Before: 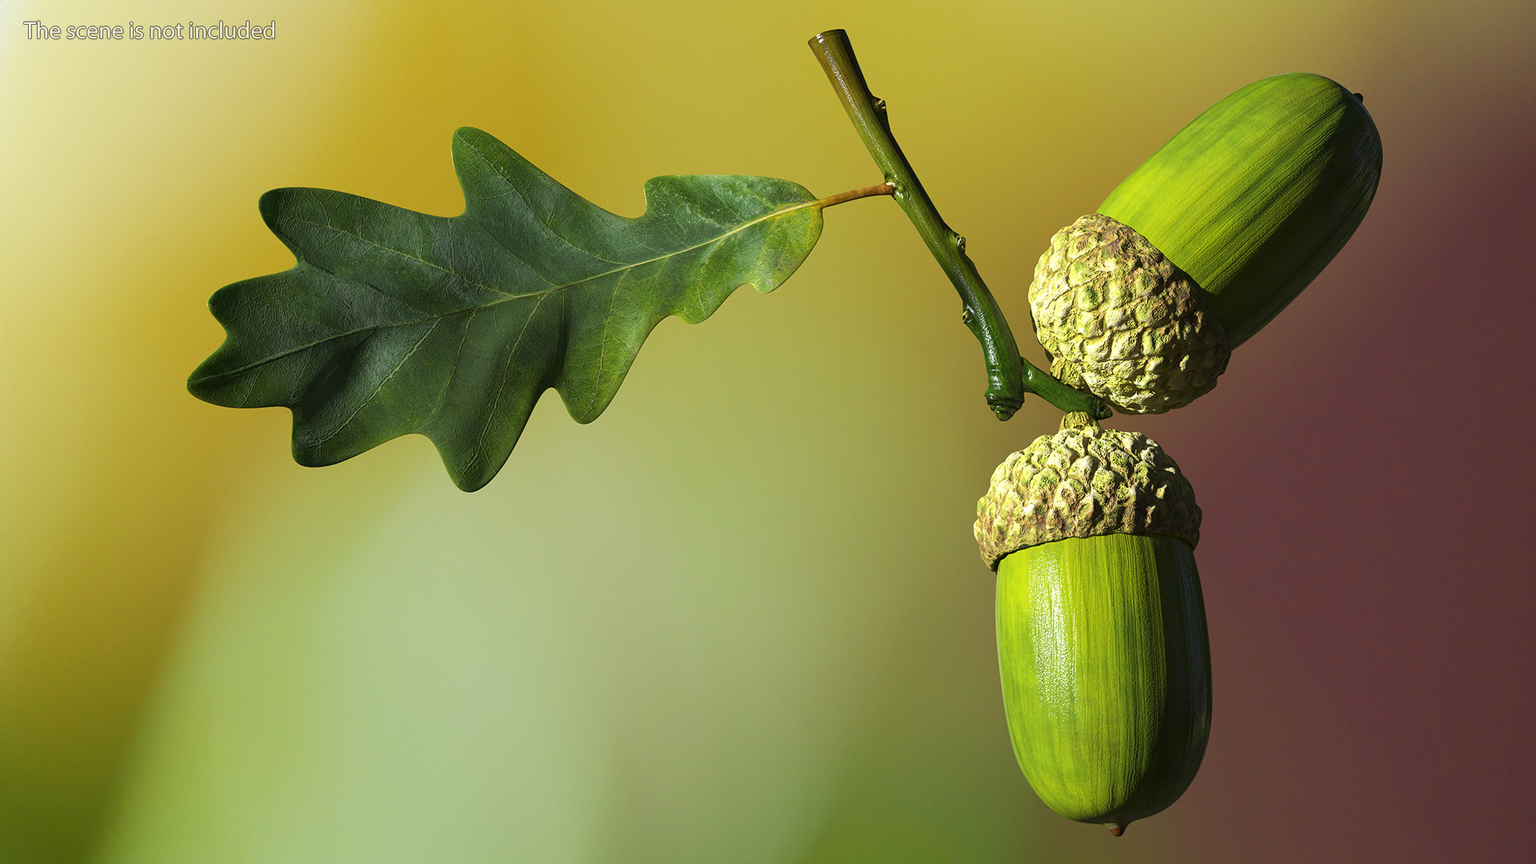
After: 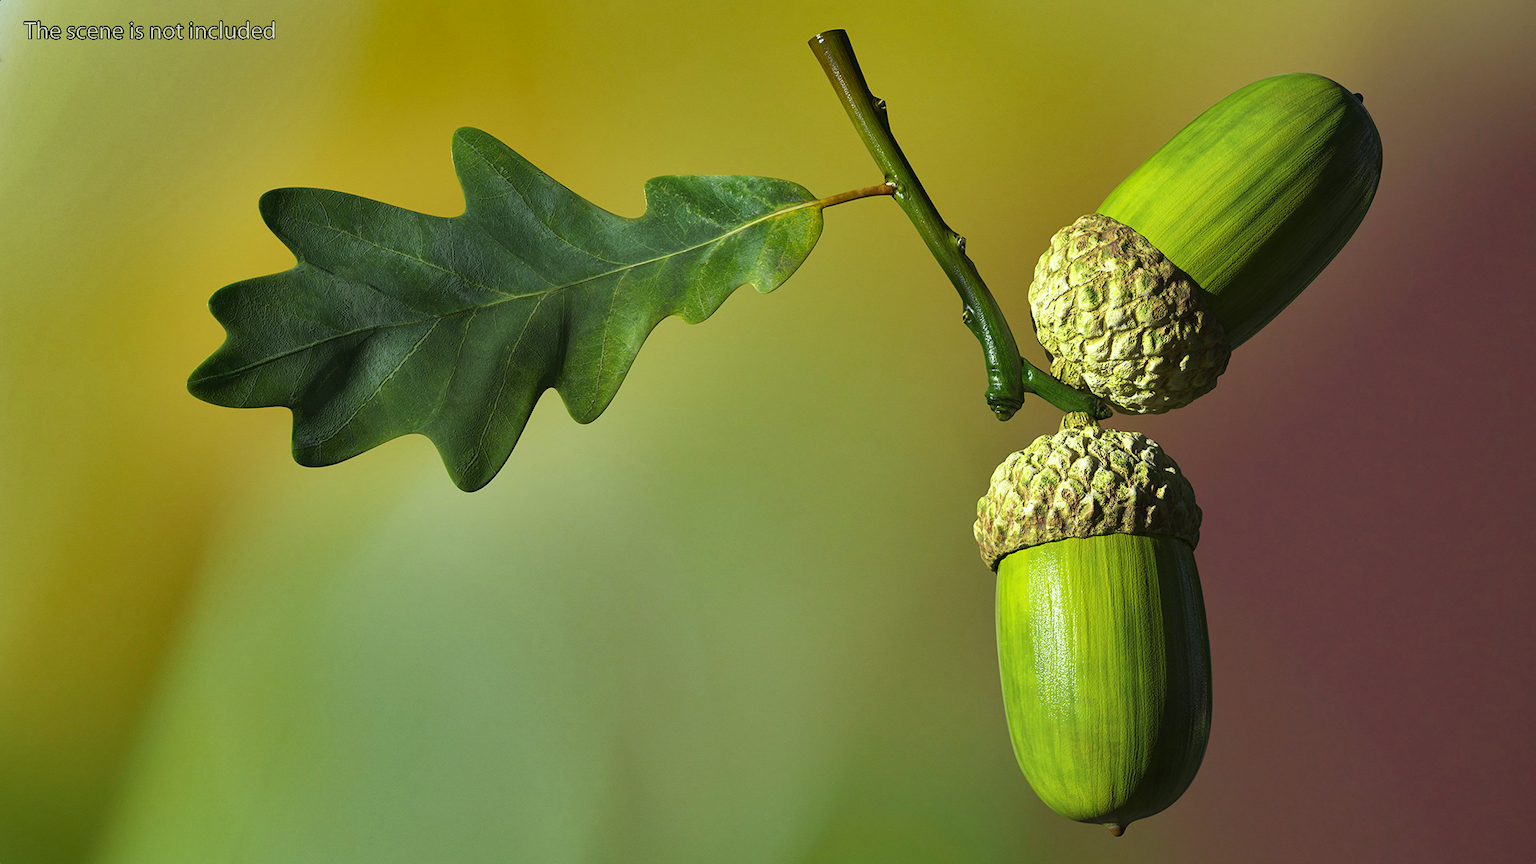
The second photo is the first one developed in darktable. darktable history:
shadows and highlights: shadows 24.5, highlights -78.15, soften with gaussian
color calibration: illuminant Planckian (black body), x 0.351, y 0.352, temperature 4794.27 K
